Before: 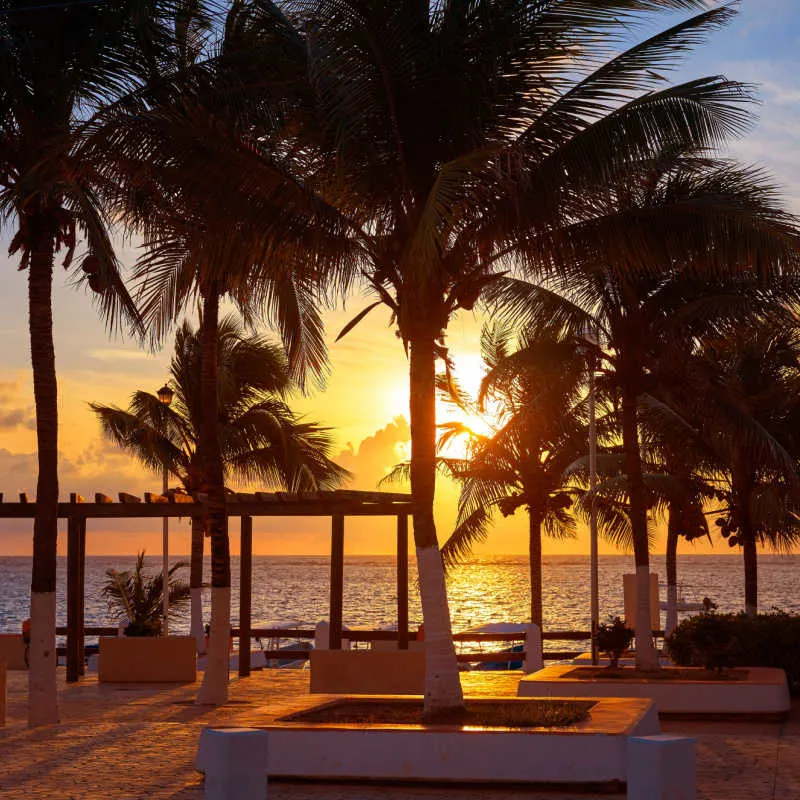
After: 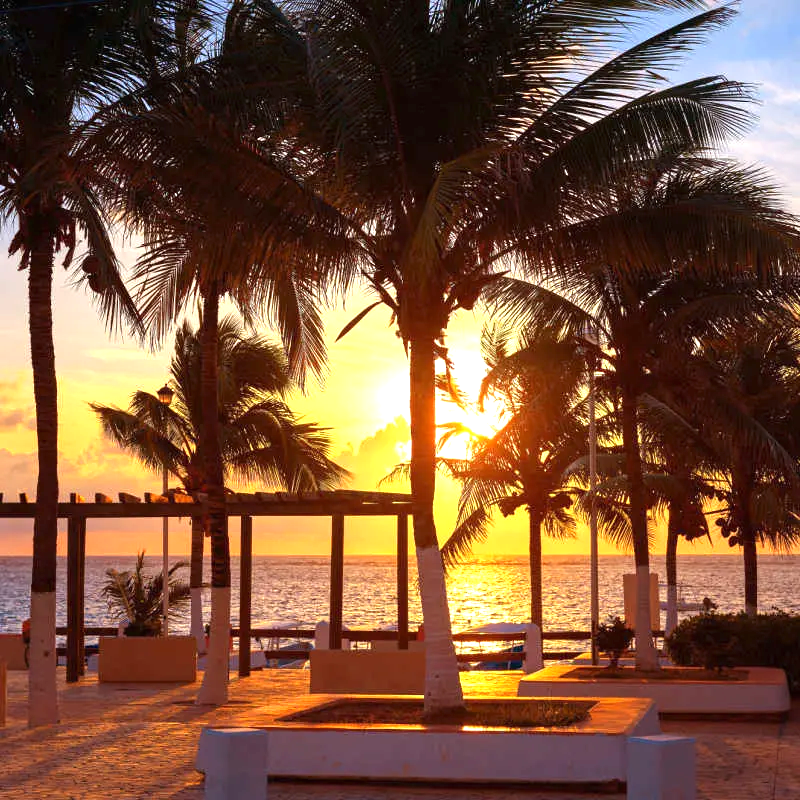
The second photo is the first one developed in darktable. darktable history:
exposure: black level correction 0, exposure 0.896 EV, compensate exposure bias true, compensate highlight preservation false
